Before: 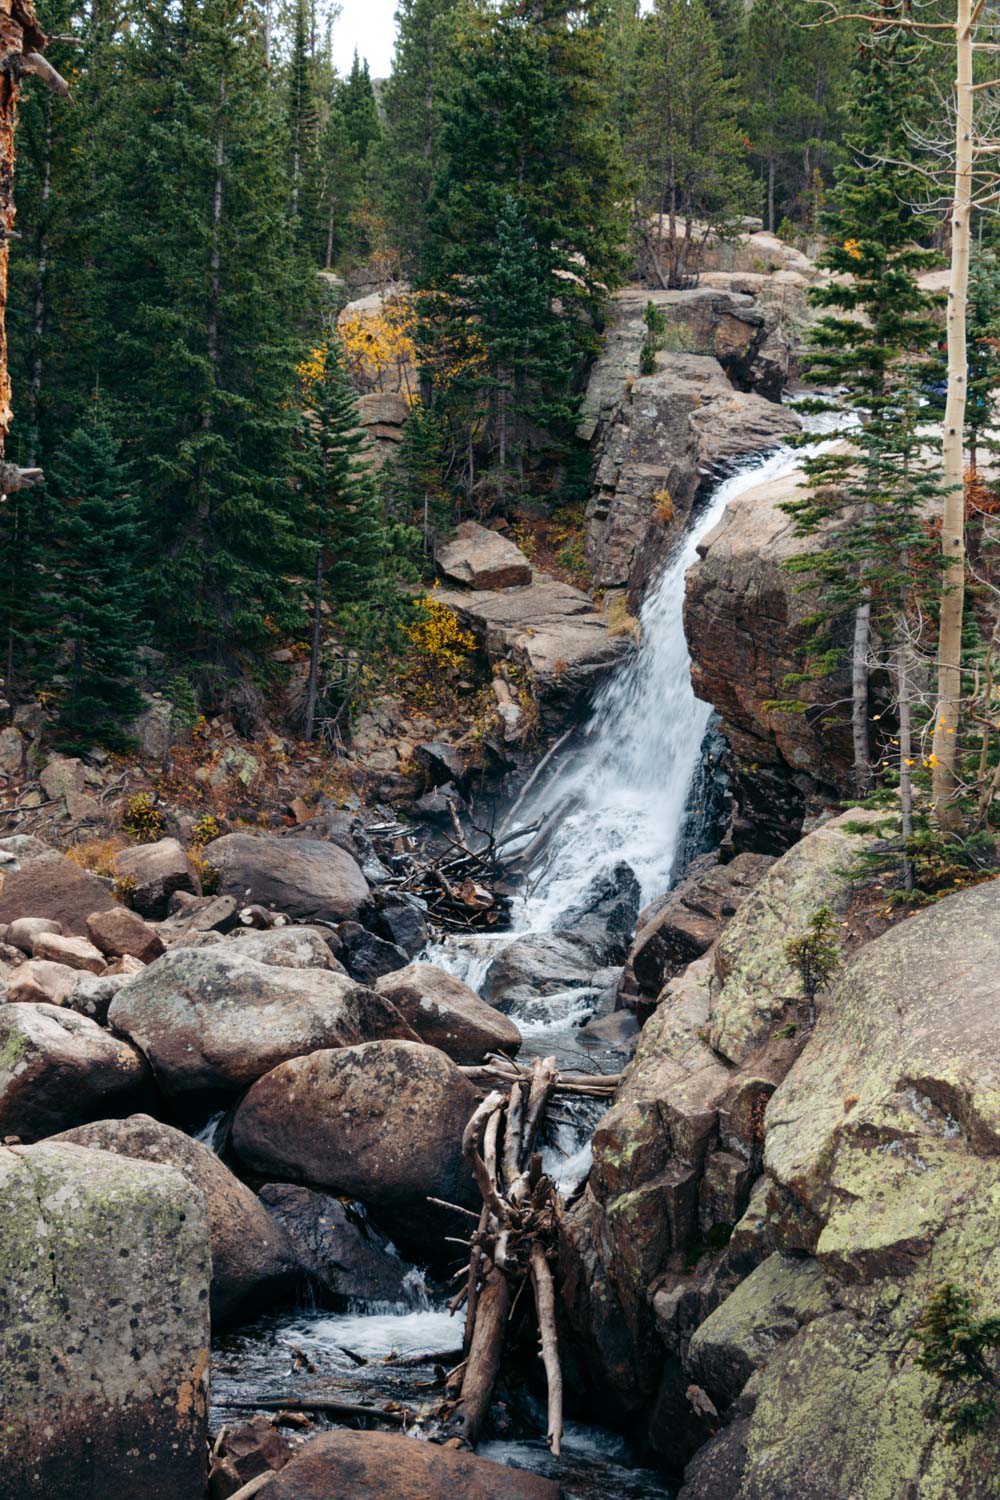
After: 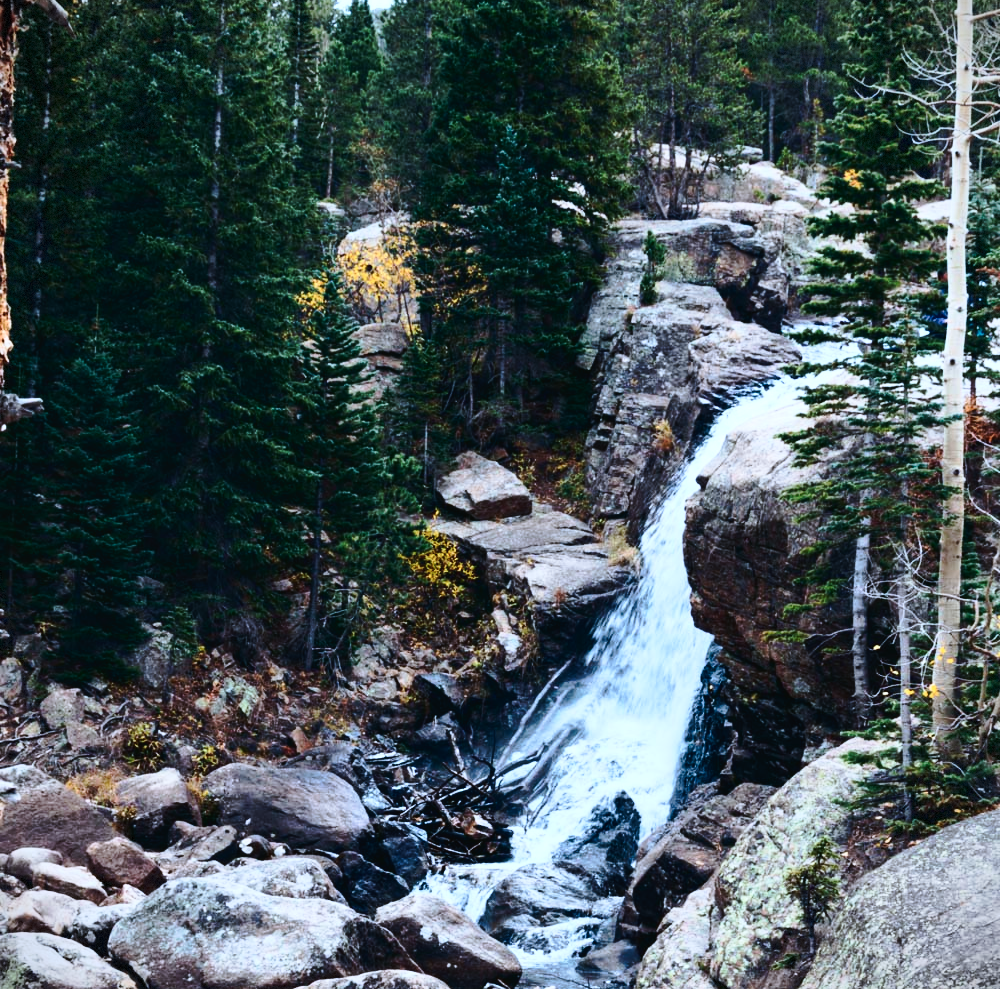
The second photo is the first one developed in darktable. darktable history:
crop and rotate: top 4.715%, bottom 29.344%
color calibration: illuminant custom, x 0.387, y 0.387, temperature 3801.98 K
contrast brightness saturation: contrast 0.29
tone curve: curves: ch0 [(0, 0.021) (0.059, 0.053) (0.212, 0.18) (0.337, 0.304) (0.495, 0.505) (0.725, 0.731) (0.89, 0.919) (1, 1)]; ch1 [(0, 0) (0.094, 0.081) (0.285, 0.299) (0.413, 0.43) (0.479, 0.475) (0.54, 0.55) (0.615, 0.65) (0.683, 0.688) (1, 1)]; ch2 [(0, 0) (0.257, 0.217) (0.434, 0.434) (0.498, 0.507) (0.599, 0.578) (1, 1)], preserve colors none
tone equalizer: edges refinement/feathering 500, mask exposure compensation -1.57 EV, preserve details no
exposure: exposure 0.175 EV, compensate highlight preservation false
vignetting: fall-off start 100.97%, fall-off radius 65.28%, automatic ratio true, dithering 8-bit output
shadows and highlights: shadows 20.86, highlights -81.32, soften with gaussian
